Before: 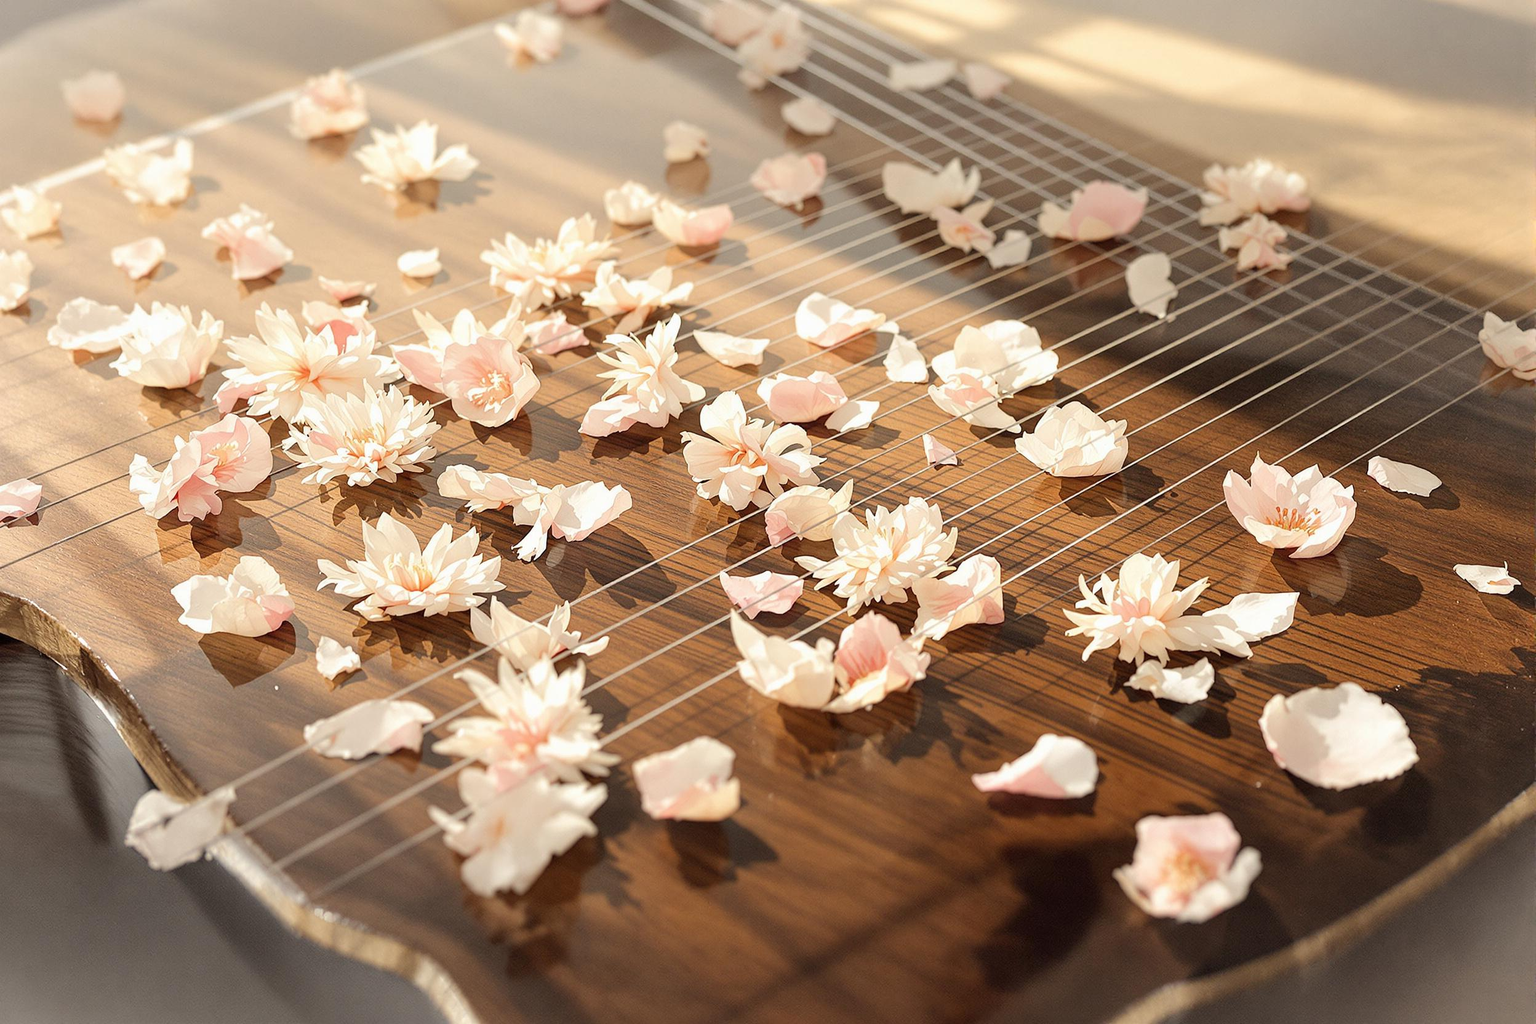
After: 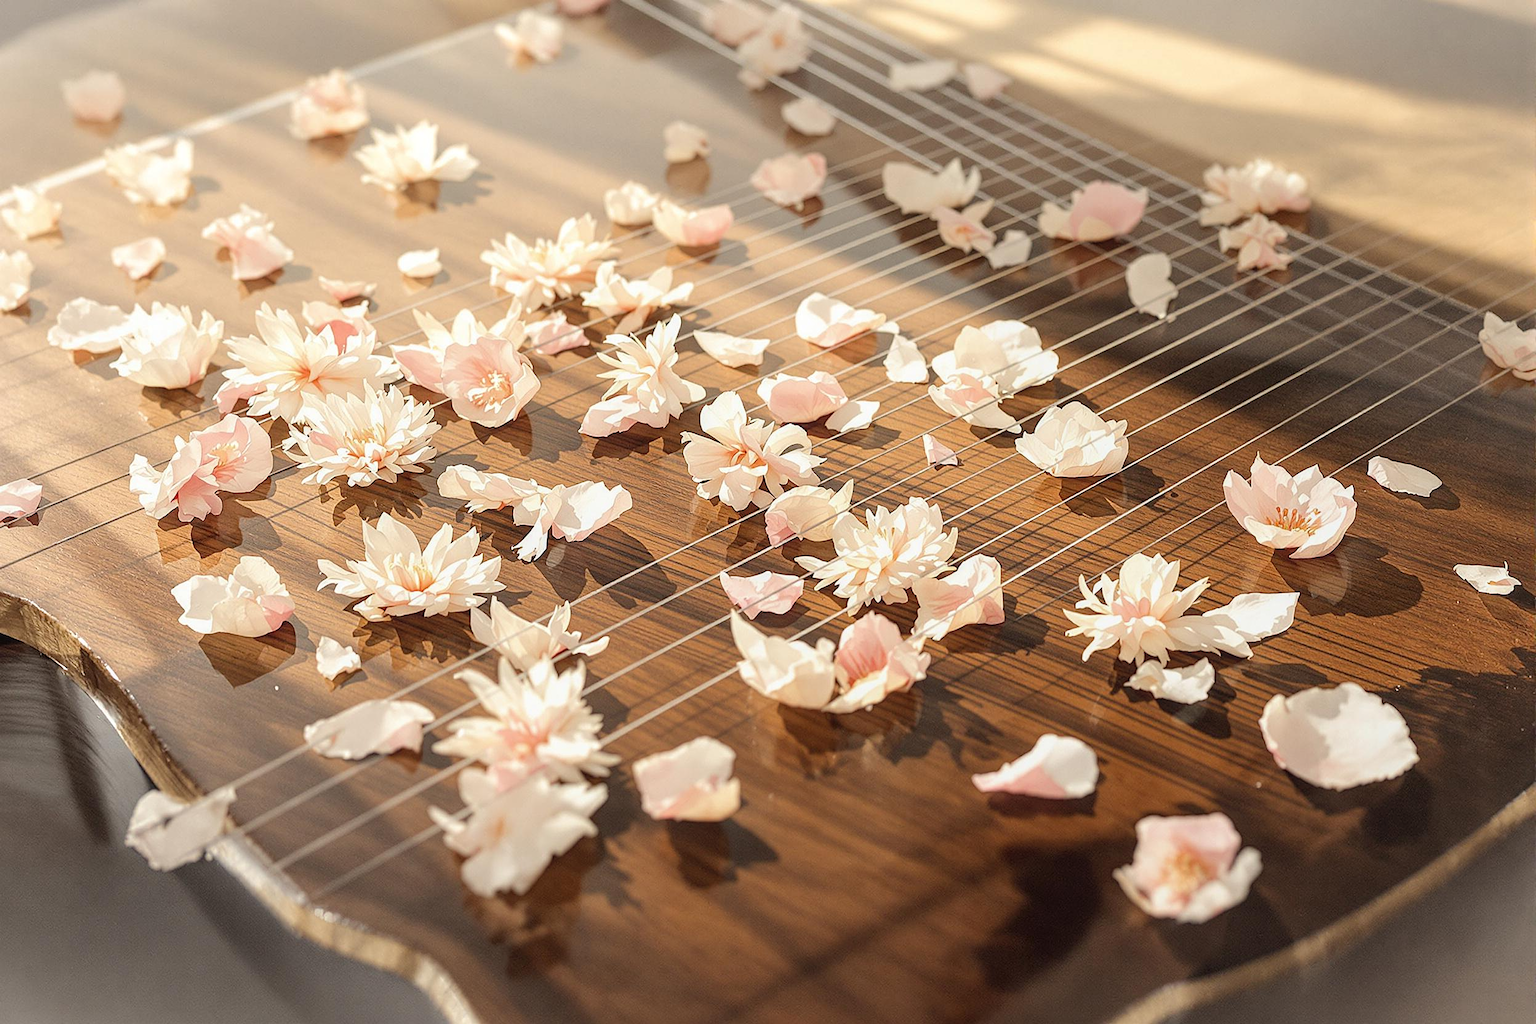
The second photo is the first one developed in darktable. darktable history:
local contrast: detail 110%
sharpen: amount 0.2
